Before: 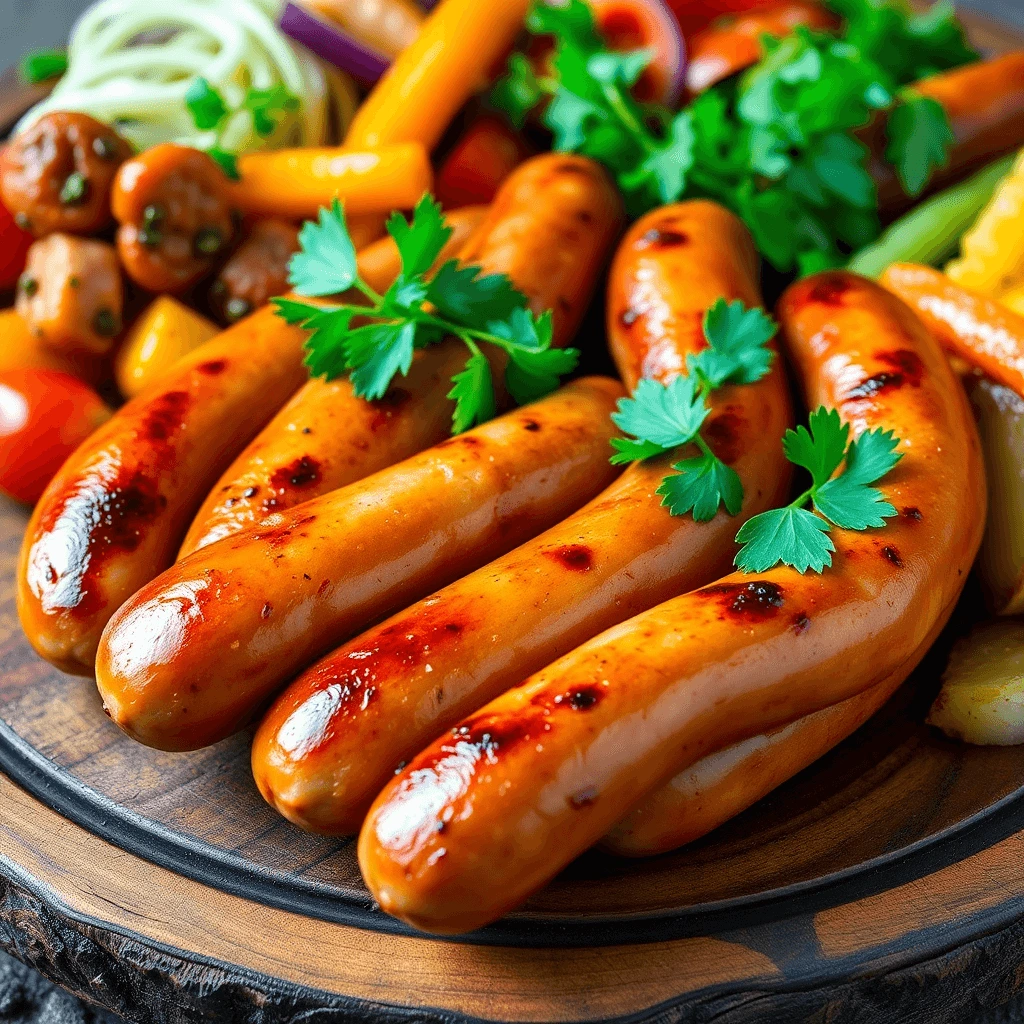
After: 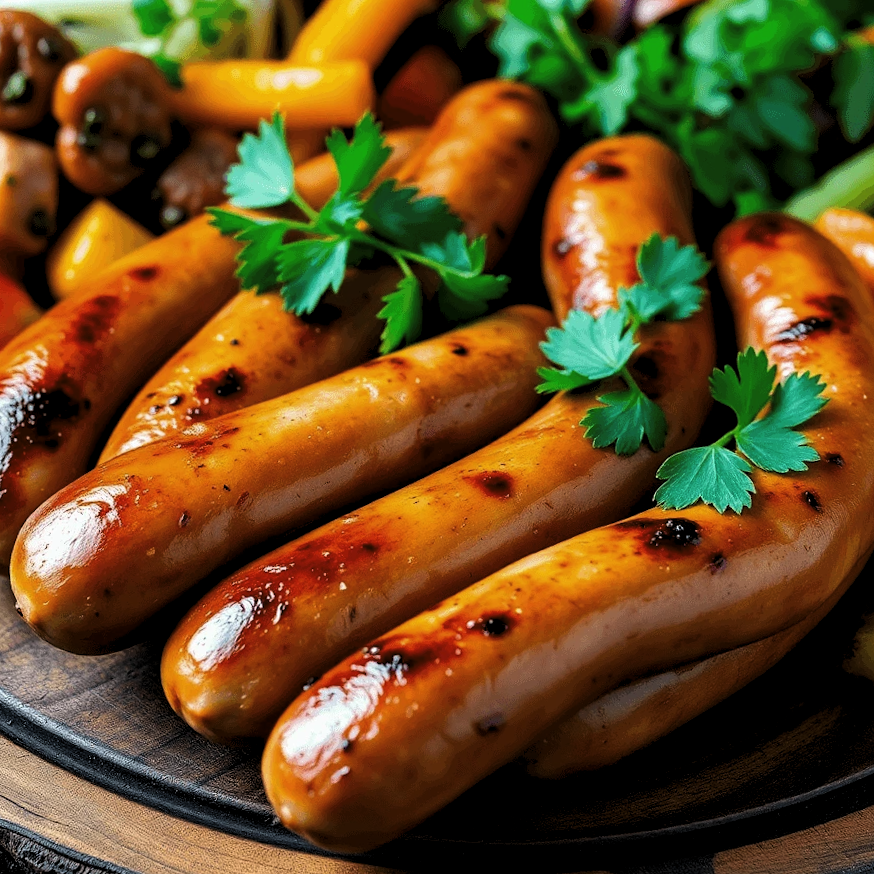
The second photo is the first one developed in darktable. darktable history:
crop and rotate: angle -3.27°, left 5.211%, top 5.211%, right 4.607%, bottom 4.607%
levels: levels [0.116, 0.574, 1]
